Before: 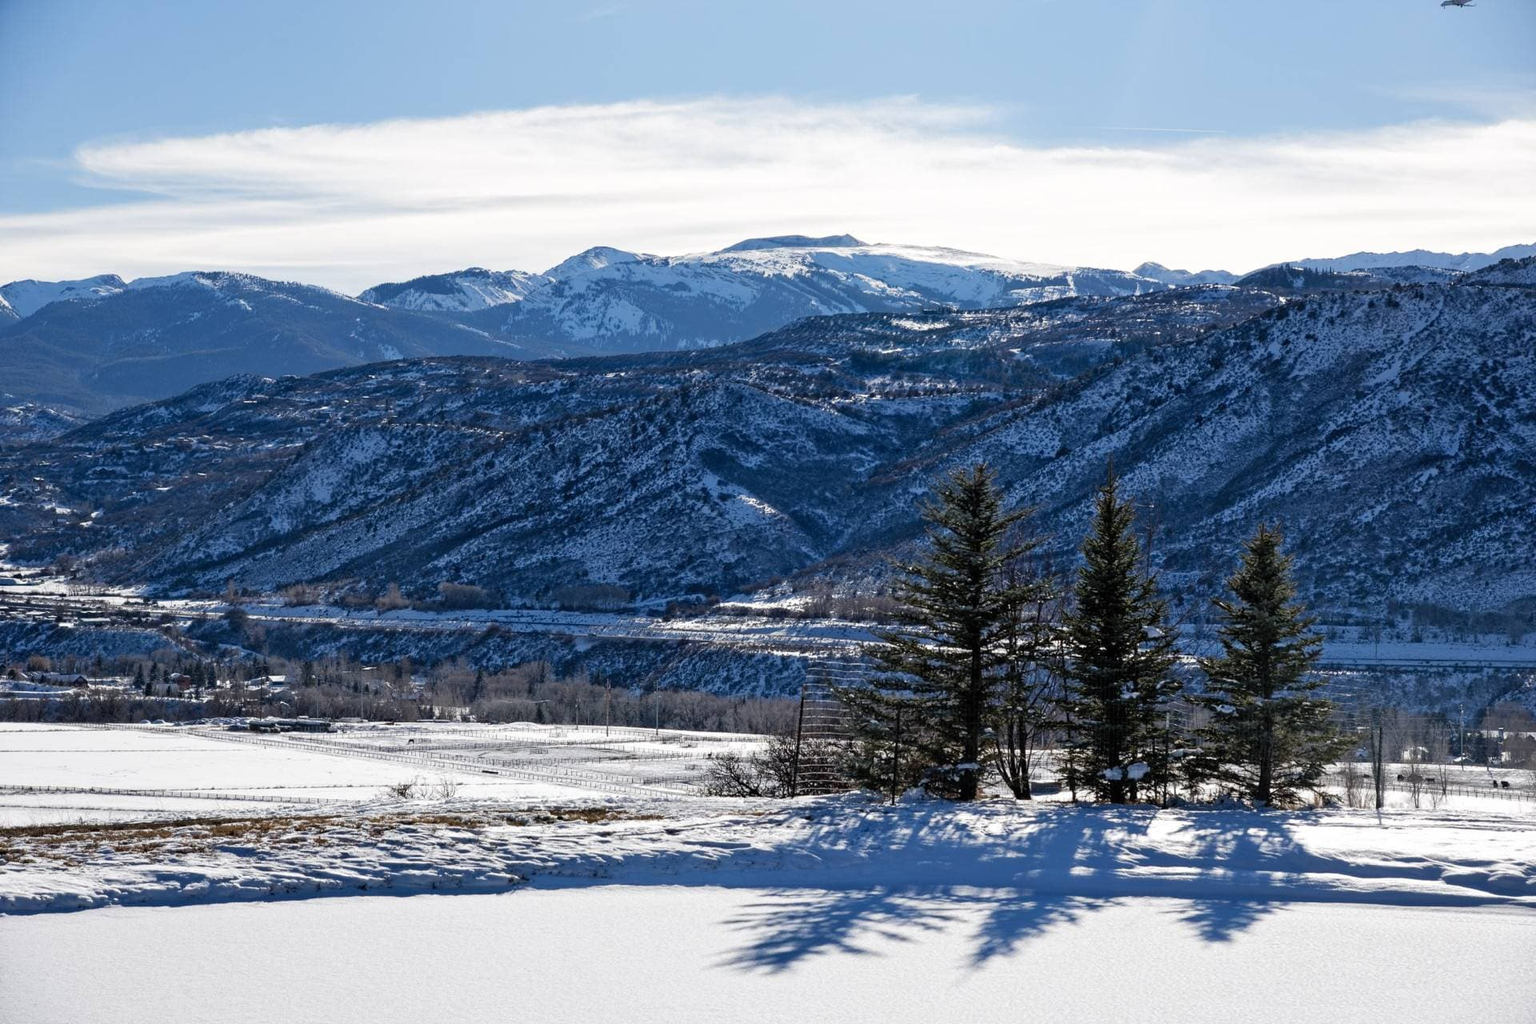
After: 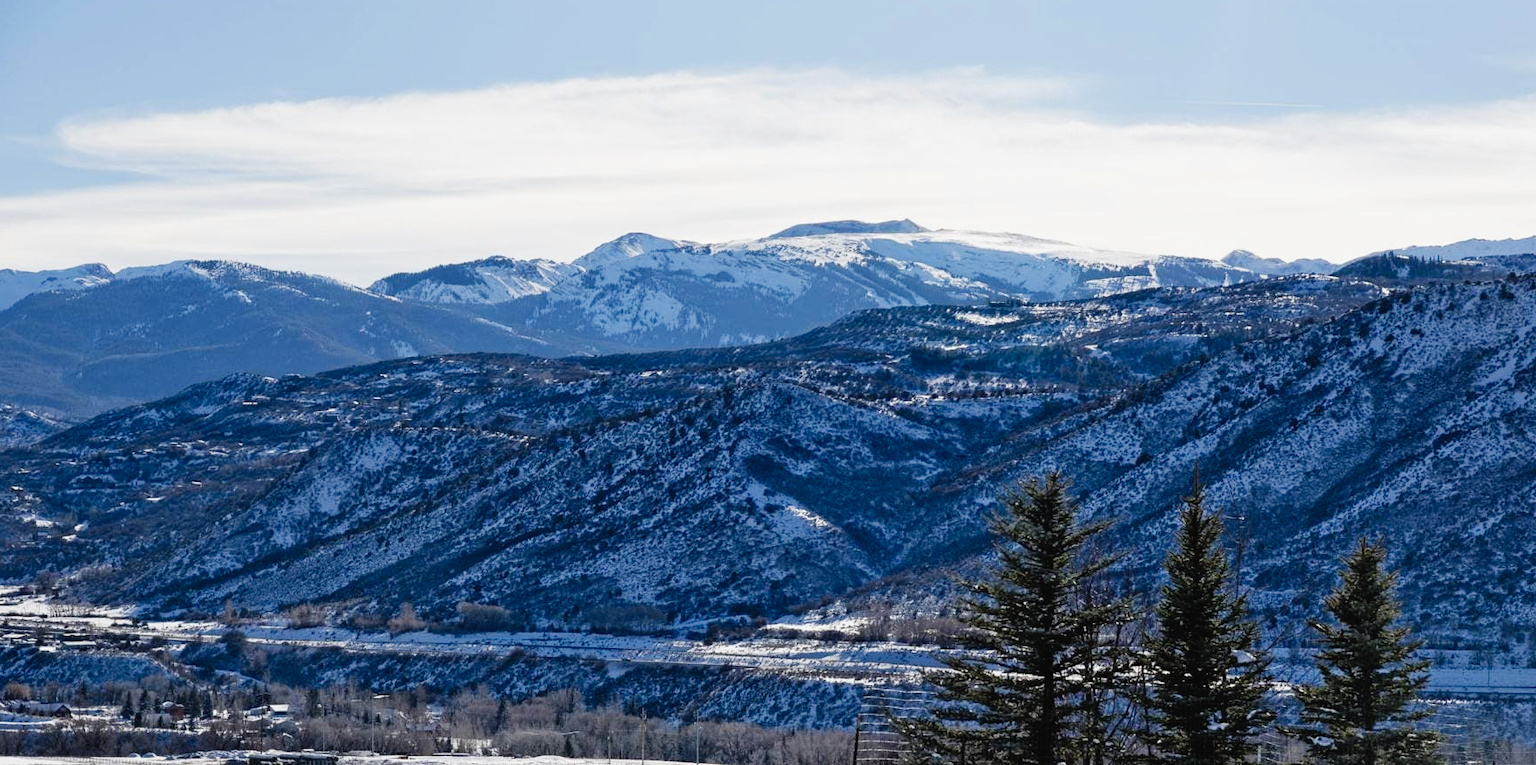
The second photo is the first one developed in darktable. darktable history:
tone curve: curves: ch0 [(0, 0.021) (0.049, 0.044) (0.152, 0.14) (0.328, 0.357) (0.473, 0.529) (0.641, 0.705) (0.868, 0.887) (1, 0.969)]; ch1 [(0, 0) (0.322, 0.328) (0.43, 0.425) (0.474, 0.466) (0.502, 0.503) (0.522, 0.526) (0.564, 0.591) (0.602, 0.632) (0.677, 0.701) (0.859, 0.885) (1, 1)]; ch2 [(0, 0) (0.33, 0.301) (0.447, 0.44) (0.502, 0.505) (0.535, 0.554) (0.565, 0.598) (0.618, 0.629) (1, 1)], preserve colors none
crop: left 1.525%, top 3.457%, right 7.569%, bottom 28.501%
